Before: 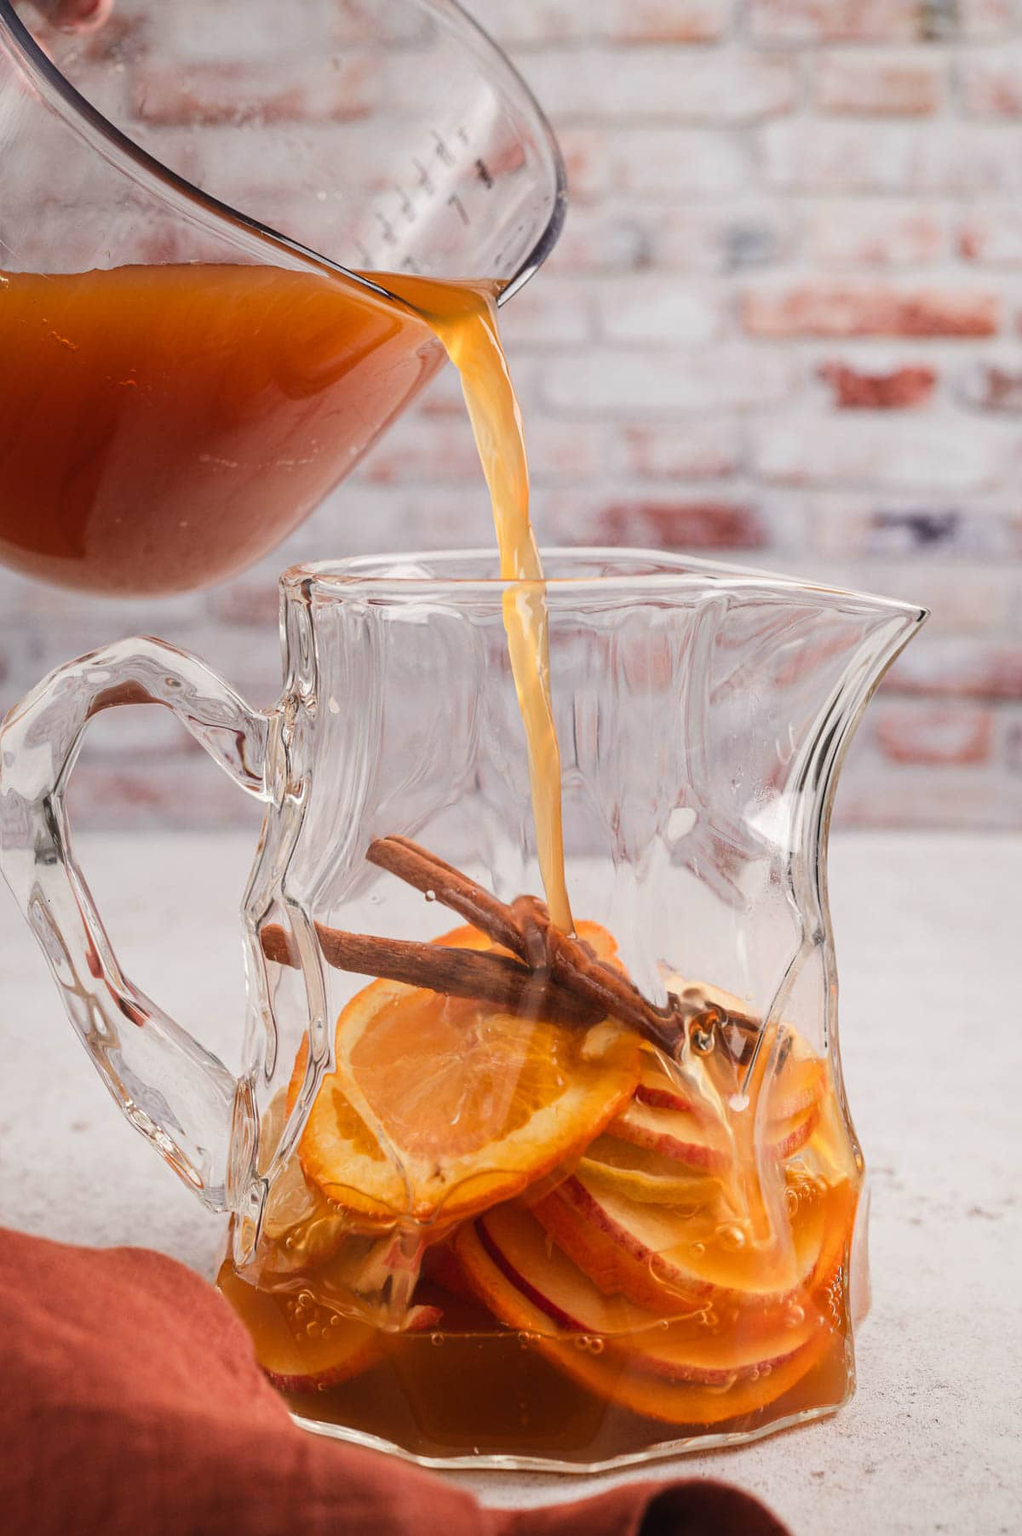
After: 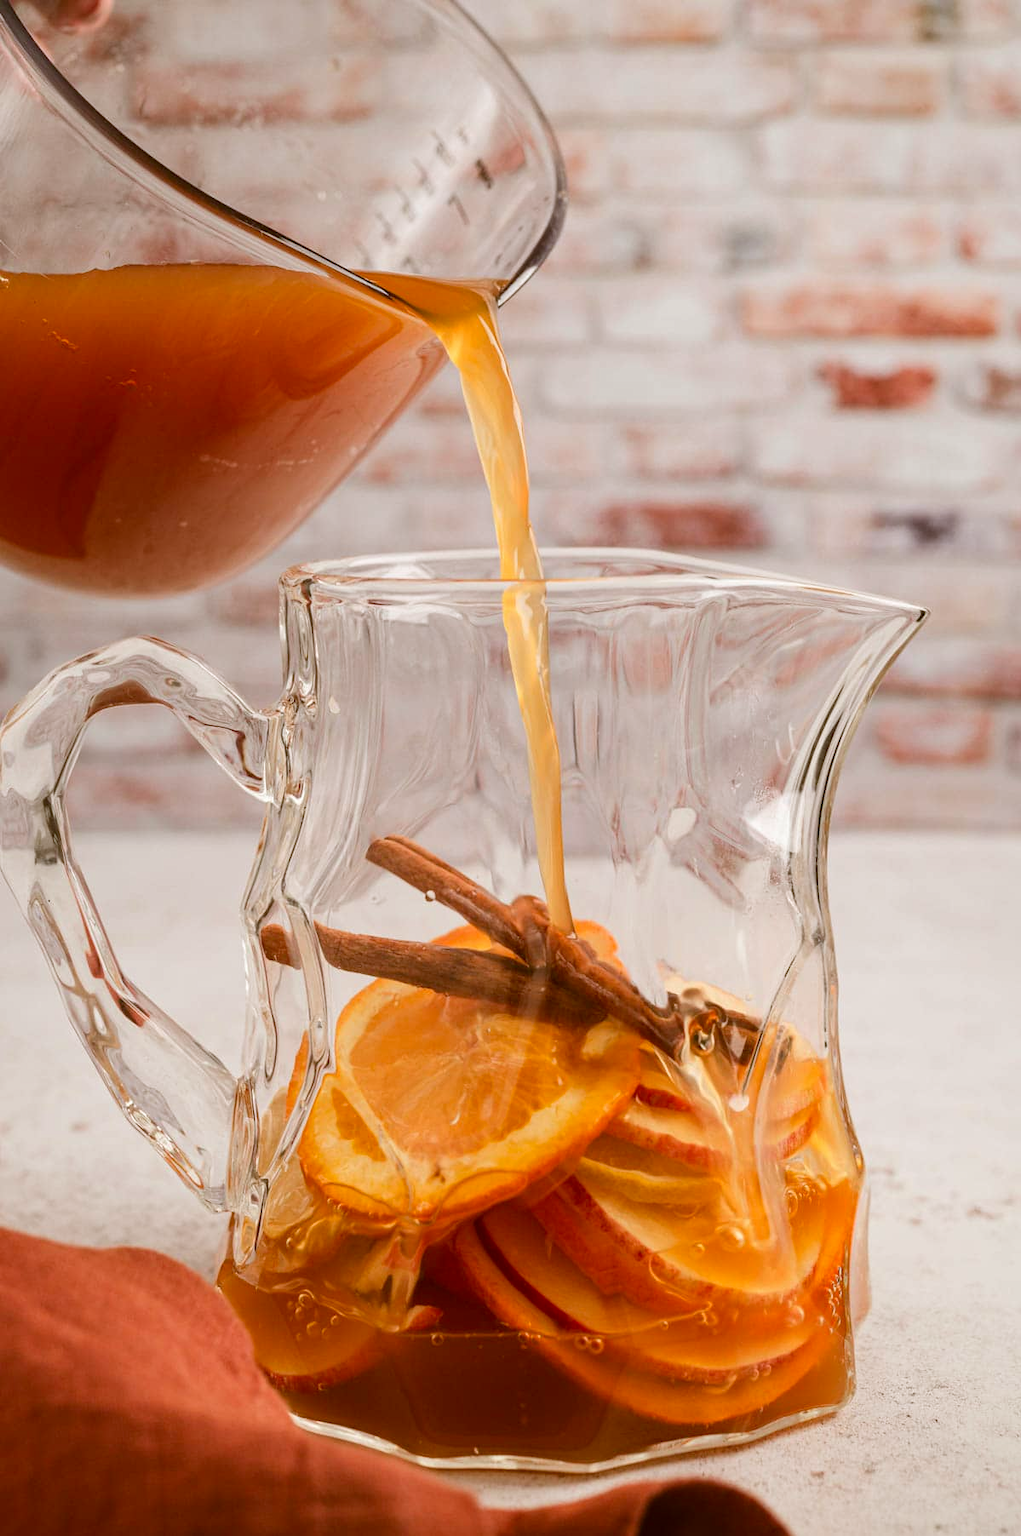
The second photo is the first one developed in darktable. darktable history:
color correction: highlights a* -0.345, highlights b* 0.154, shadows a* 5.22, shadows b* 20.84
